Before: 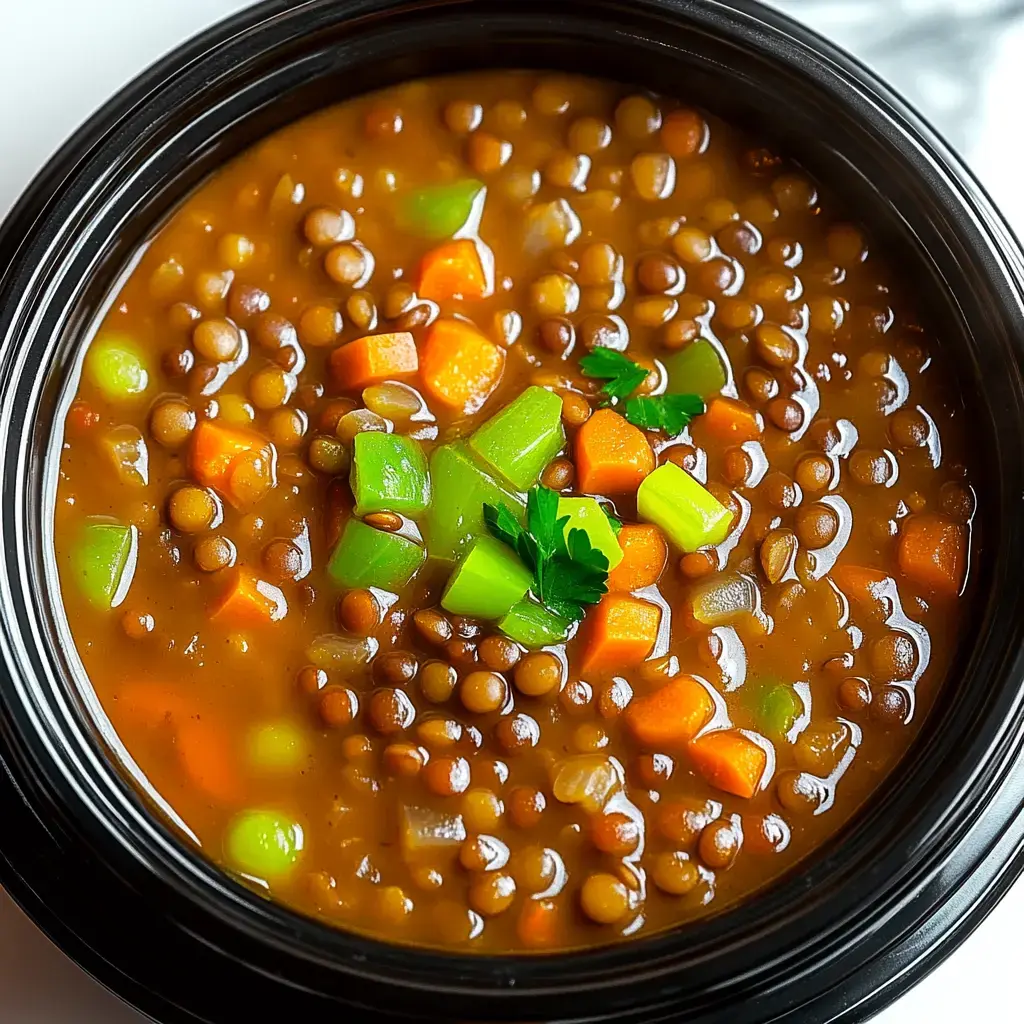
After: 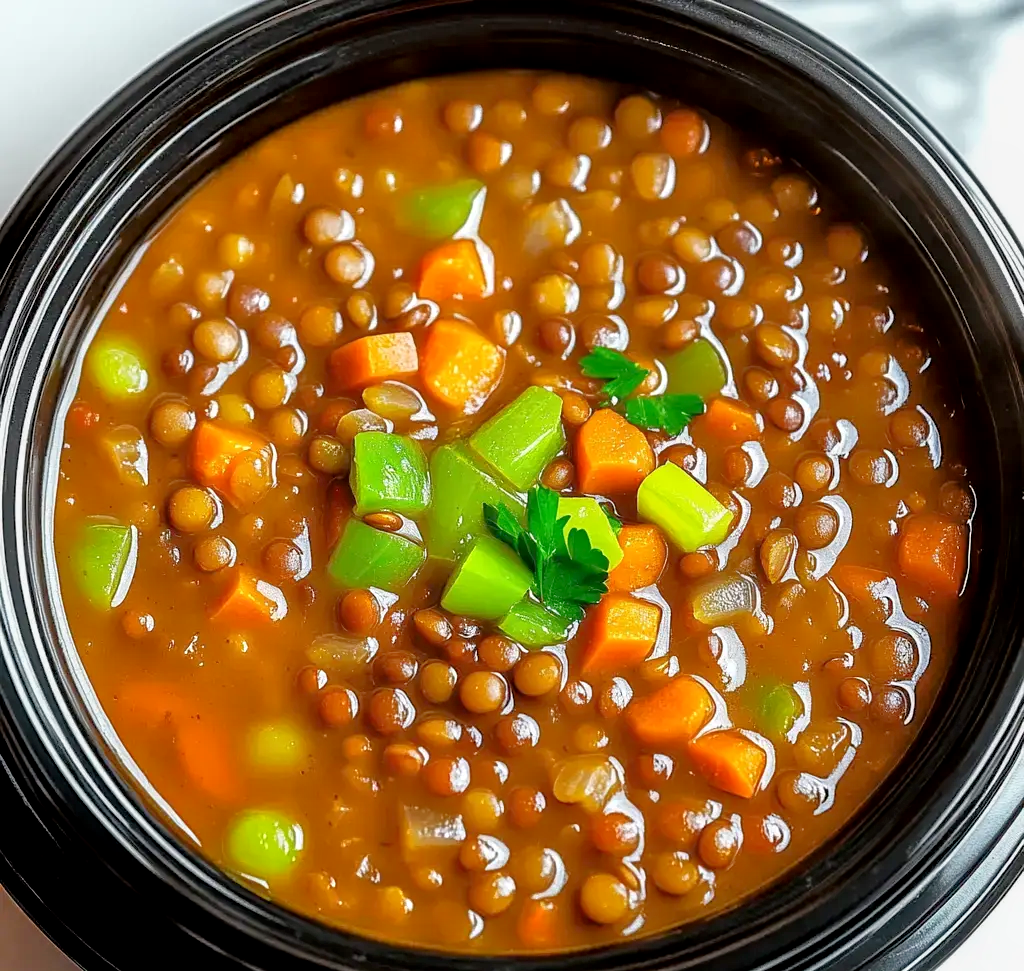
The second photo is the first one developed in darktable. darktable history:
tone equalizer: -7 EV 0.165 EV, -6 EV 0.612 EV, -5 EV 1.15 EV, -4 EV 1.33 EV, -3 EV 1.16 EV, -2 EV 0.6 EV, -1 EV 0.151 EV
crop and rotate: top 0.012%, bottom 5.081%
local contrast: highlights 62%, shadows 114%, detail 107%, midtone range 0.535
